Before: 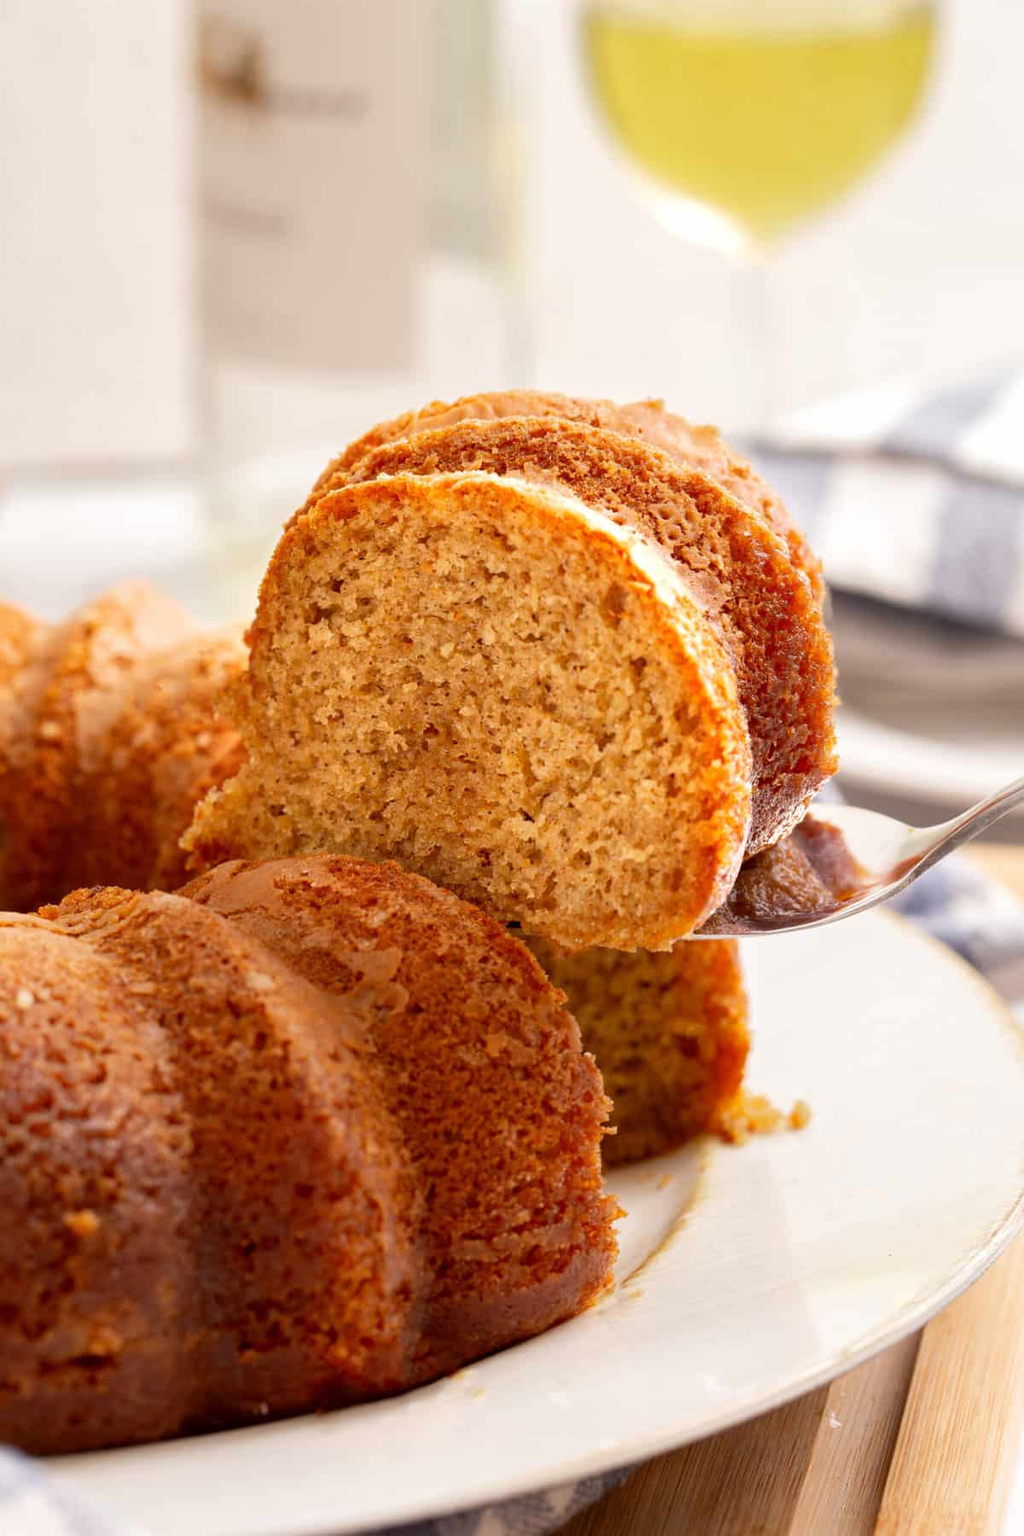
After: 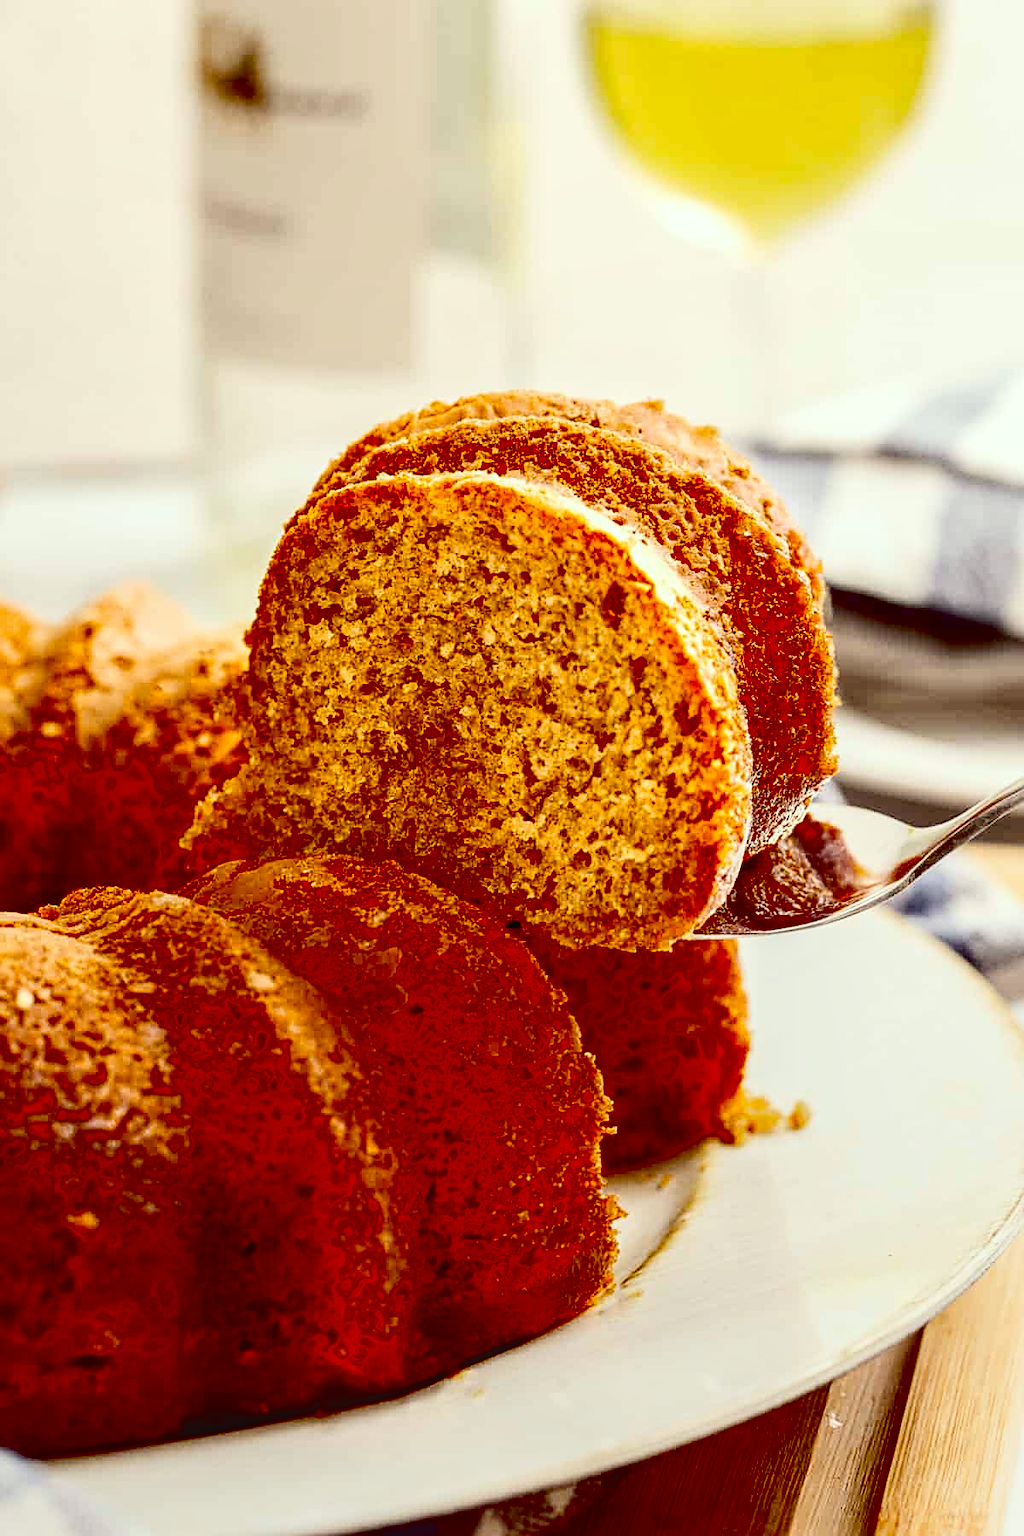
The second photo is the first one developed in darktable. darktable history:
exposure: black level correction 0.1, exposure -0.092 EV, compensate highlight preservation false
sharpen: on, module defaults
color correction: highlights a* -4.73, highlights b* 5.06, saturation 0.97
local contrast: on, module defaults
contrast brightness saturation: contrast 0.28
